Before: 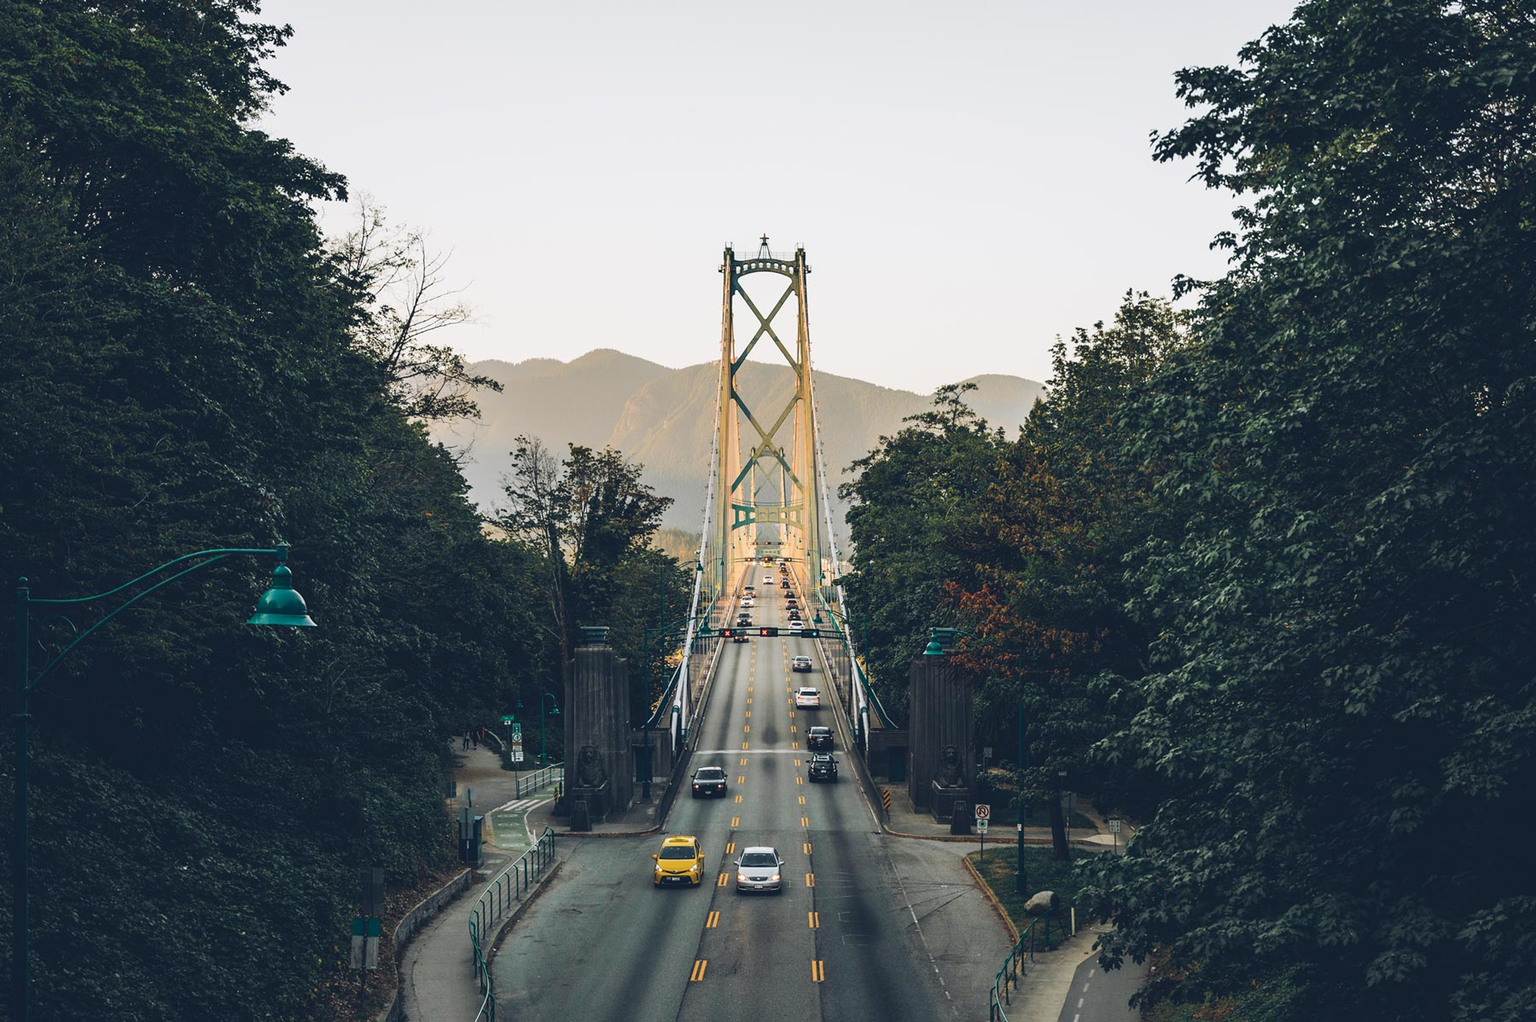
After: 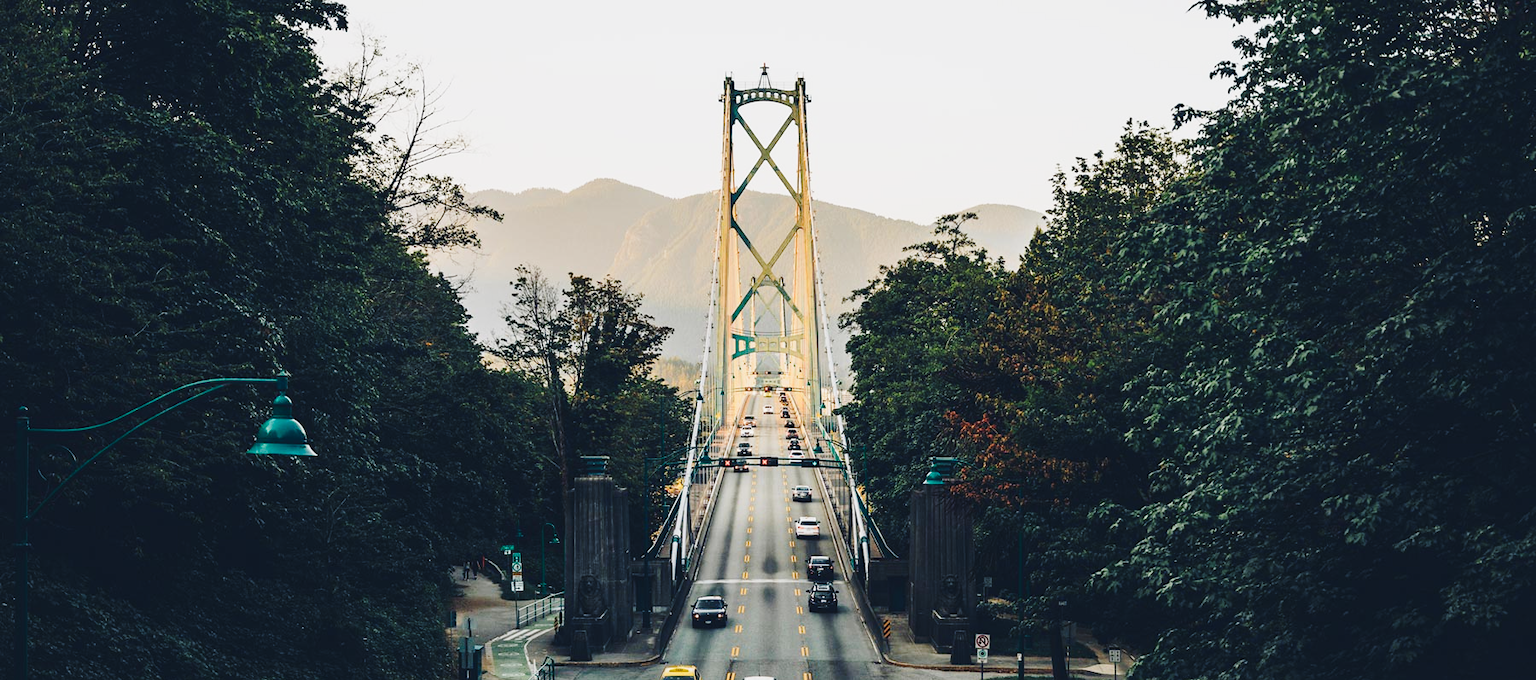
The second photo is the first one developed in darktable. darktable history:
crop: top 16.751%, bottom 16.683%
tone curve: curves: ch0 [(0.003, 0.023) (0.071, 0.052) (0.236, 0.197) (0.466, 0.557) (0.644, 0.748) (0.803, 0.88) (0.994, 0.968)]; ch1 [(0, 0) (0.262, 0.227) (0.417, 0.386) (0.469, 0.467) (0.502, 0.498) (0.528, 0.53) (0.573, 0.57) (0.605, 0.621) (0.644, 0.671) (0.686, 0.728) (0.994, 0.987)]; ch2 [(0, 0) (0.262, 0.188) (0.385, 0.353) (0.427, 0.424) (0.495, 0.493) (0.515, 0.534) (0.547, 0.556) (0.589, 0.613) (0.644, 0.748) (1, 1)], preserve colors none
